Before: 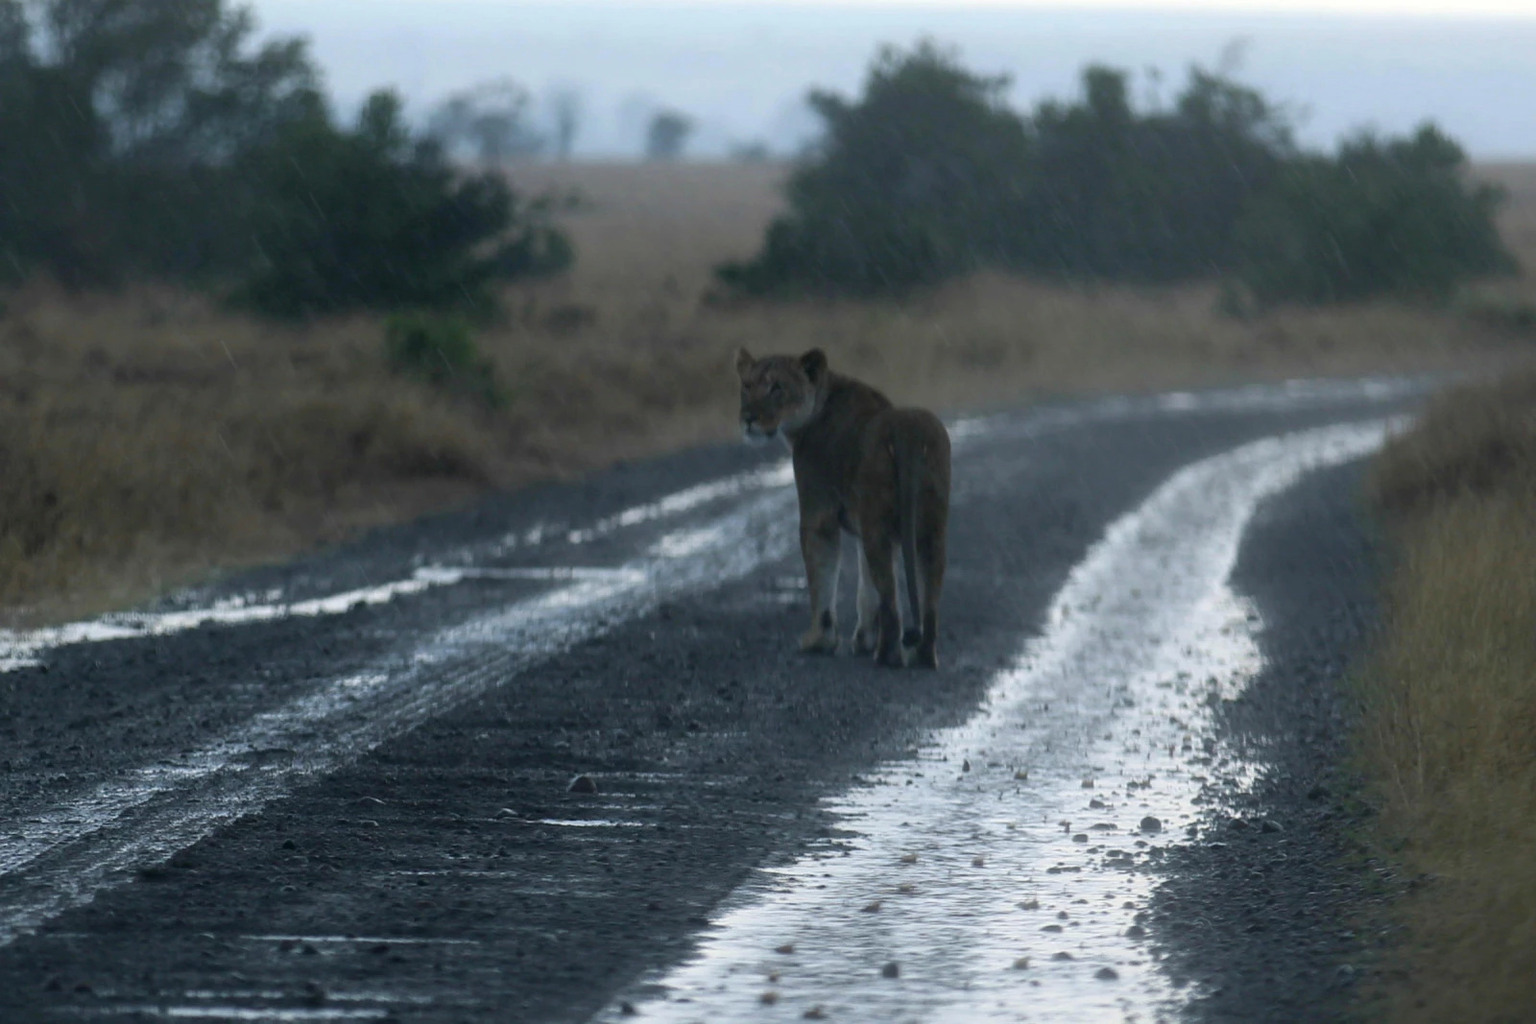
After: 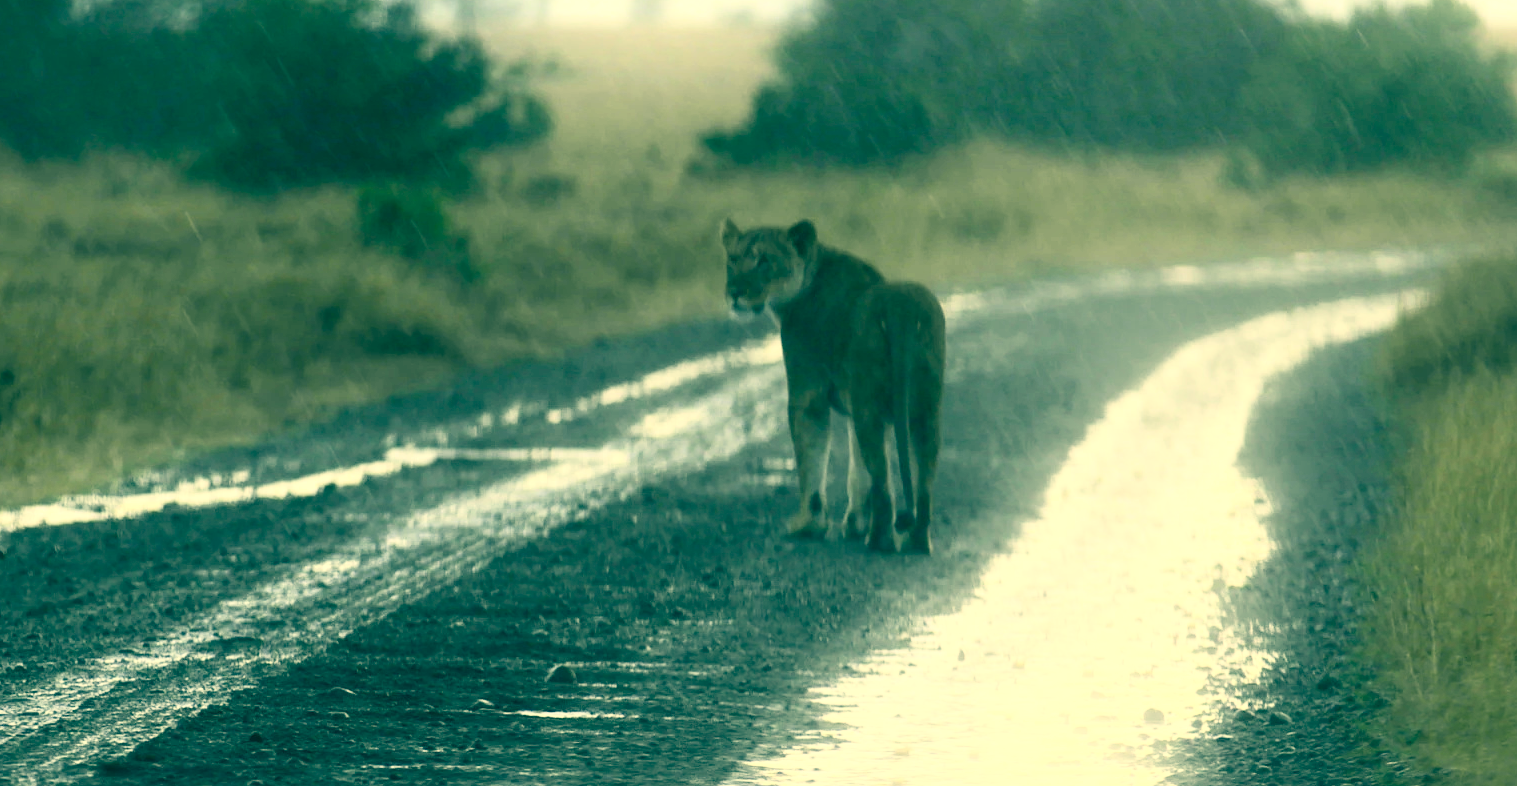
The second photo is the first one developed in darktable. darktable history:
contrast brightness saturation: contrast 0.377, brightness 0.516
crop and rotate: left 2.905%, top 13.474%, right 2.266%, bottom 12.79%
exposure: exposure 0.297 EV, compensate exposure bias true, compensate highlight preservation false
local contrast: highlights 102%, shadows 102%, detail 119%, midtone range 0.2
shadows and highlights: shadows -55.19, highlights 85.03, soften with gaussian
color correction: highlights a* 1.84, highlights b* 34.03, shadows a* -36.15, shadows b* -5.41
